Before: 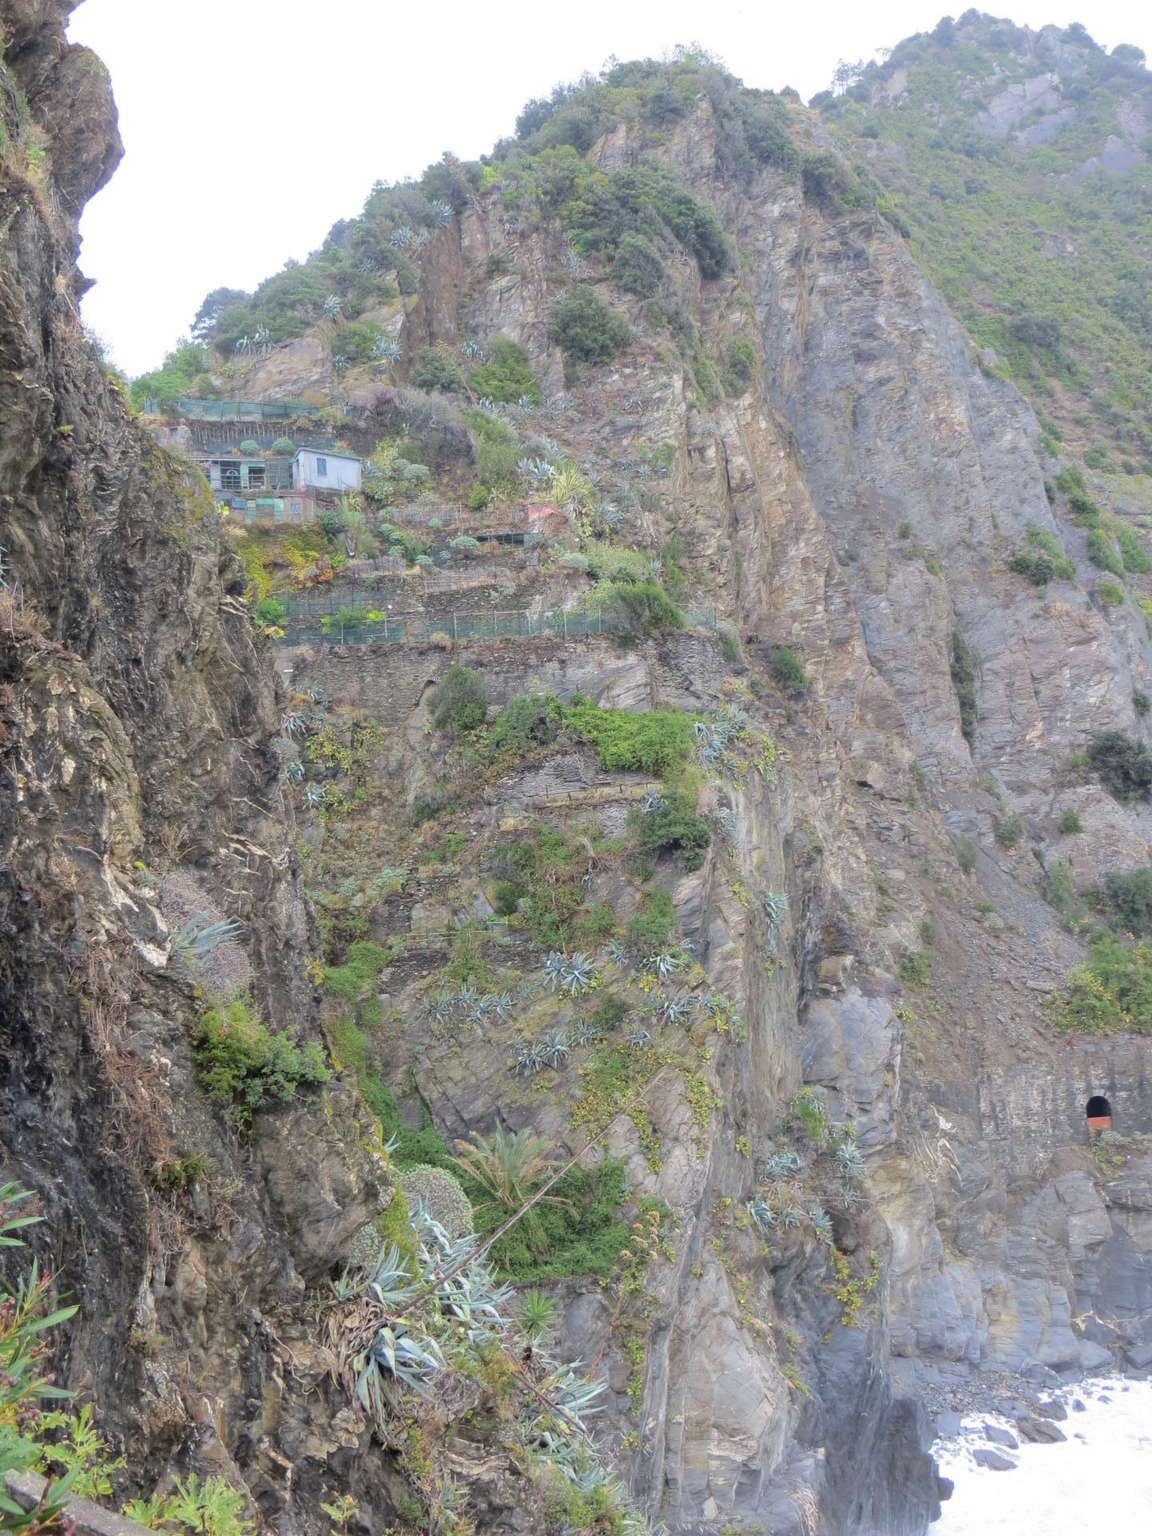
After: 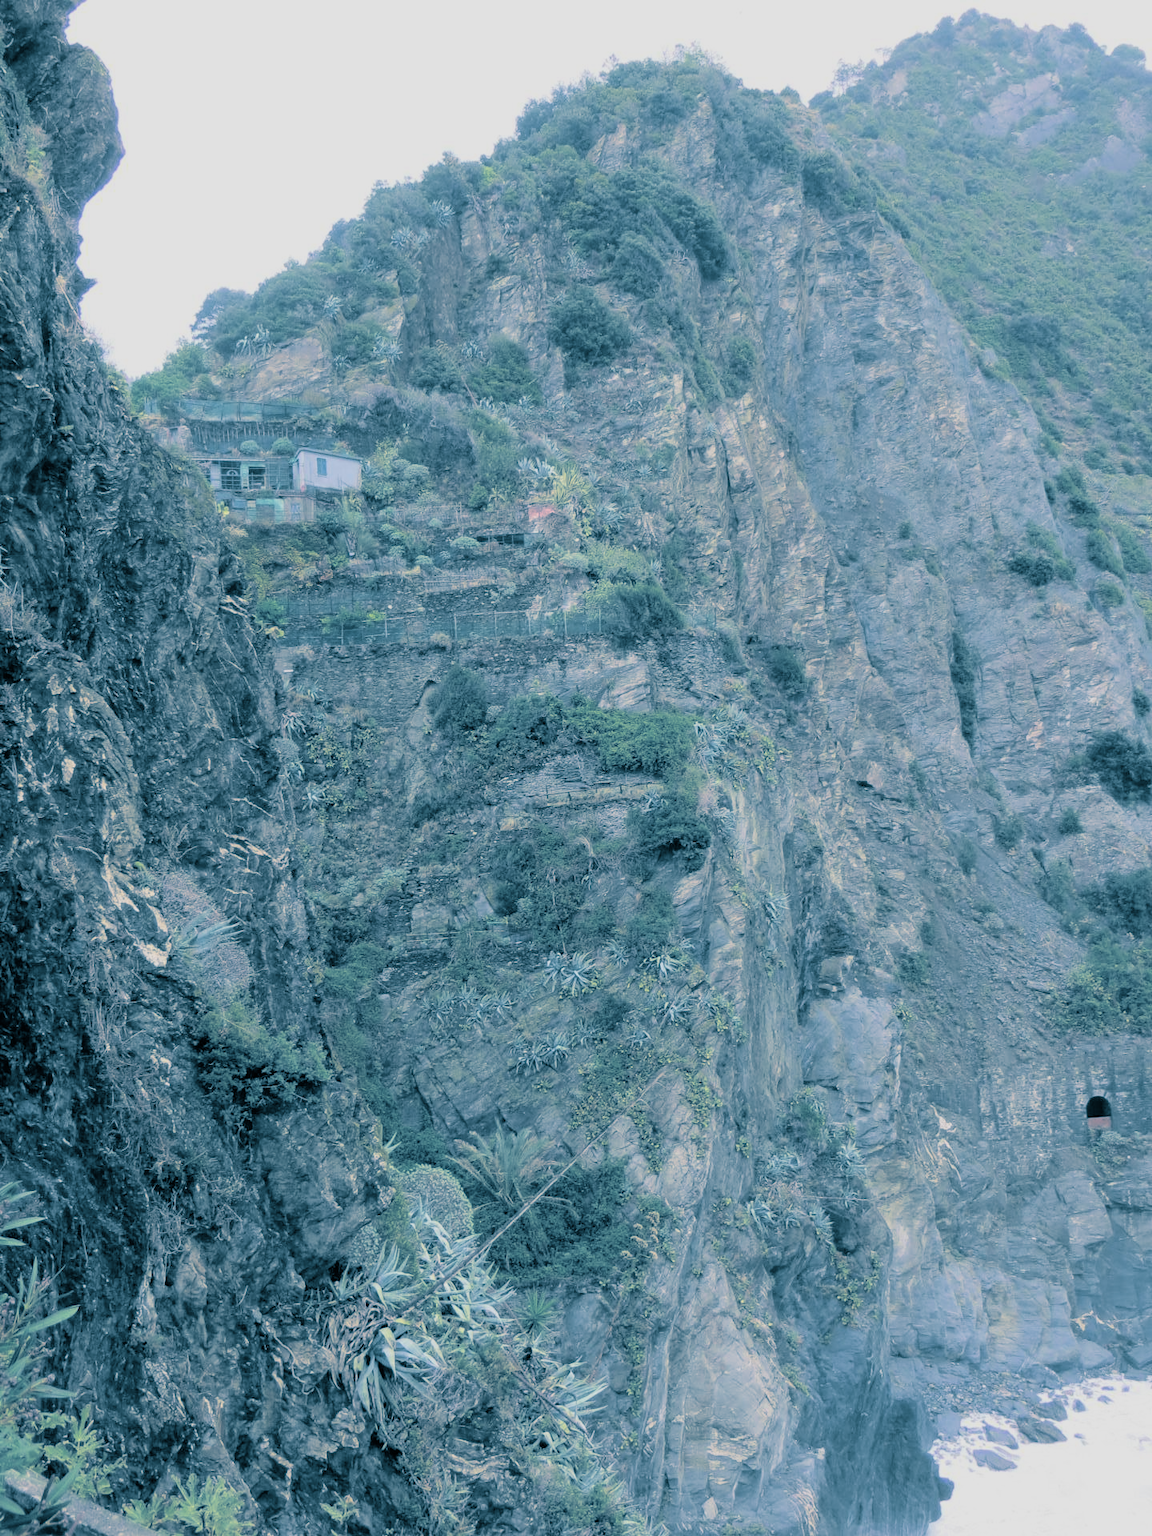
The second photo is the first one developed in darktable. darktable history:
split-toning: shadows › hue 212.4°, balance -70
filmic rgb: threshold 3 EV, hardness 4.17, latitude 50%, contrast 1.1, preserve chrominance max RGB, color science v6 (2022), contrast in shadows safe, contrast in highlights safe, enable highlight reconstruction true
